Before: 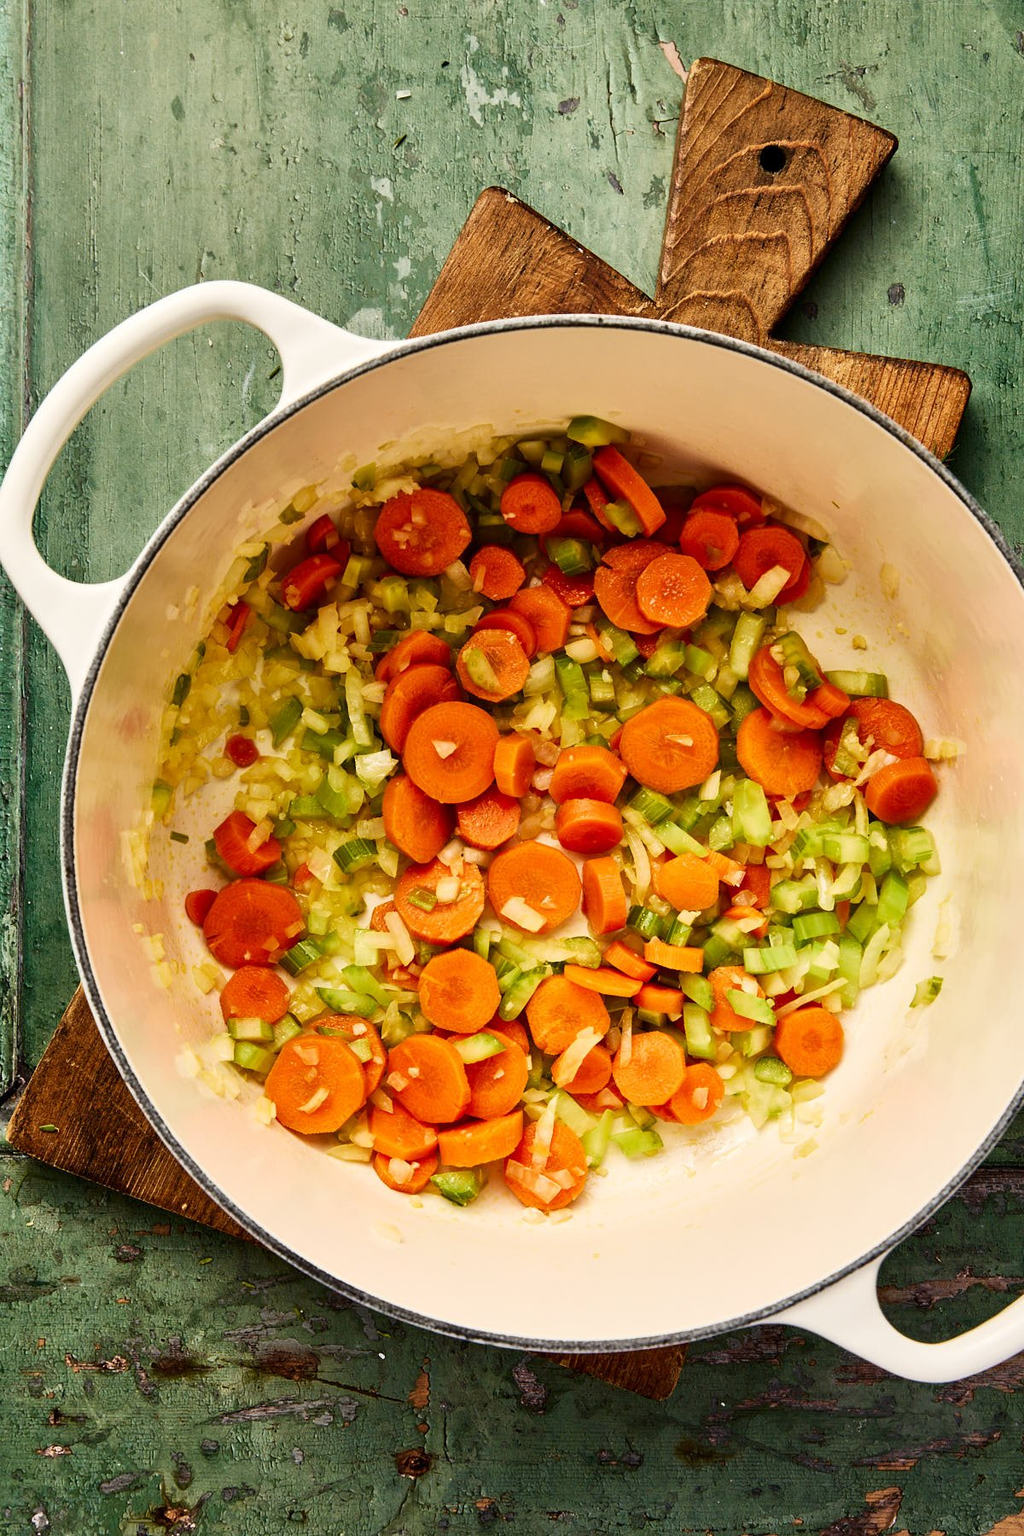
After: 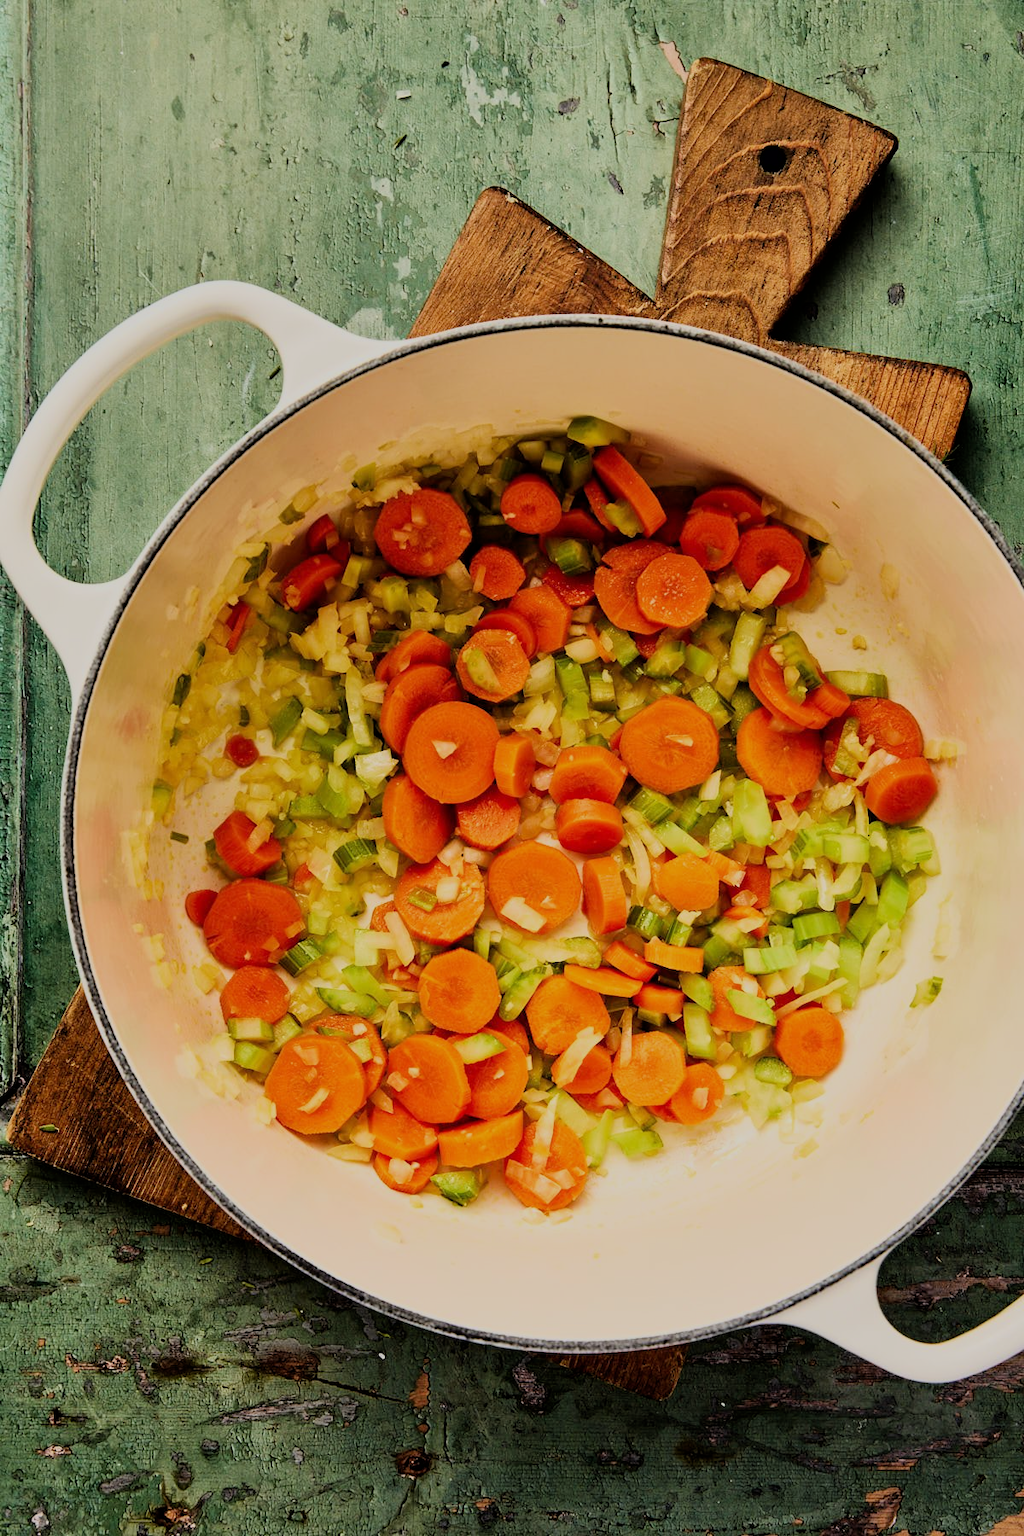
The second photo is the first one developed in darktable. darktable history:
filmic rgb: black relative exposure -6.98 EV, white relative exposure 5.69 EV, hardness 2.85, color science v6 (2022)
